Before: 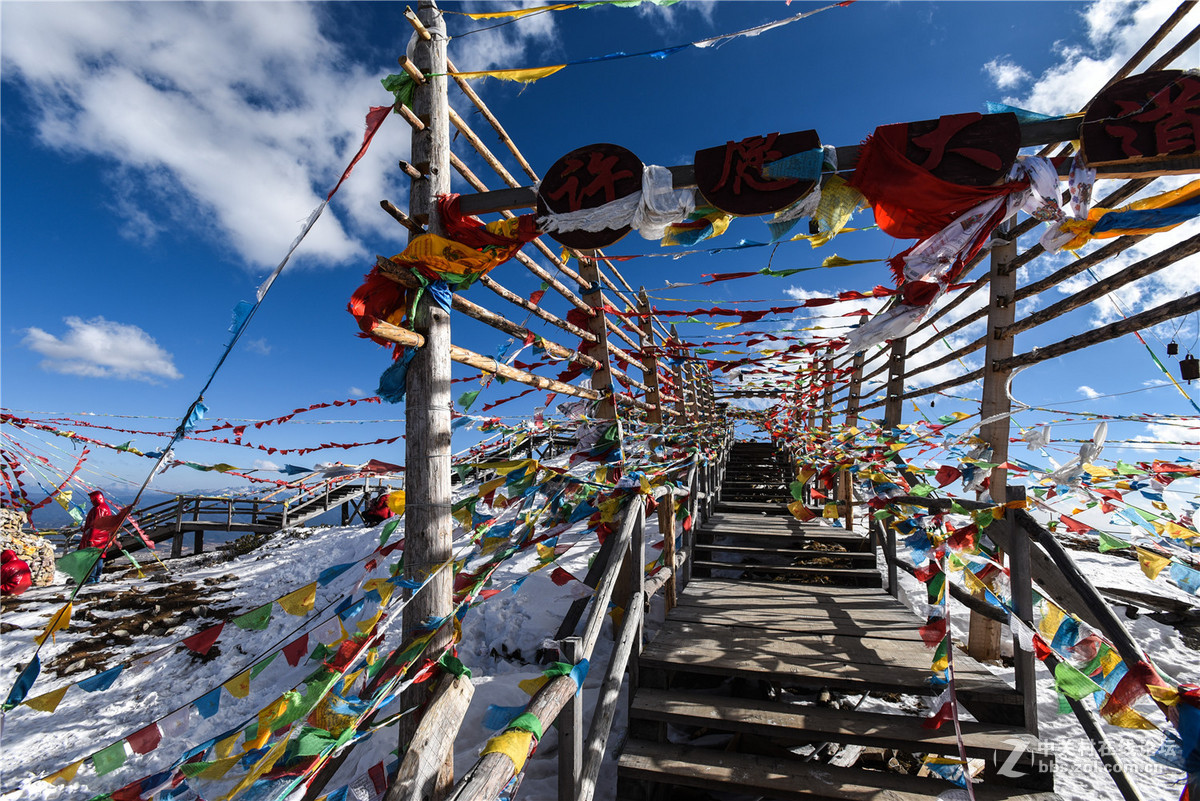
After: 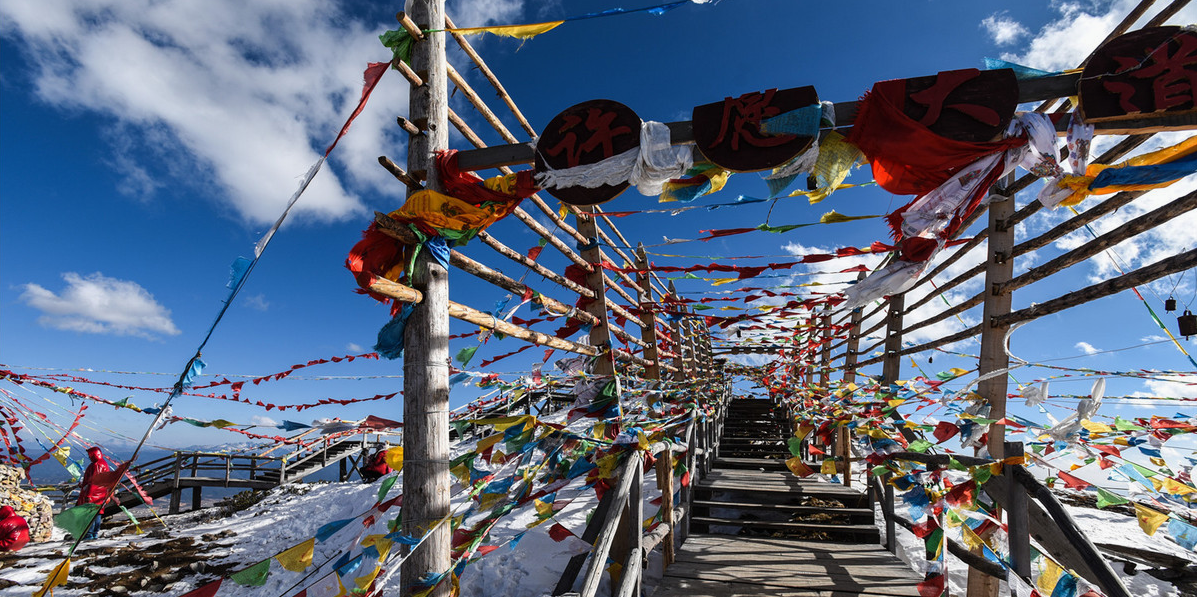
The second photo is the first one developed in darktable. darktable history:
exposure: exposure -0.07 EV, compensate exposure bias true, compensate highlight preservation false
crop: left 0.25%, top 5.548%, bottom 19.797%
